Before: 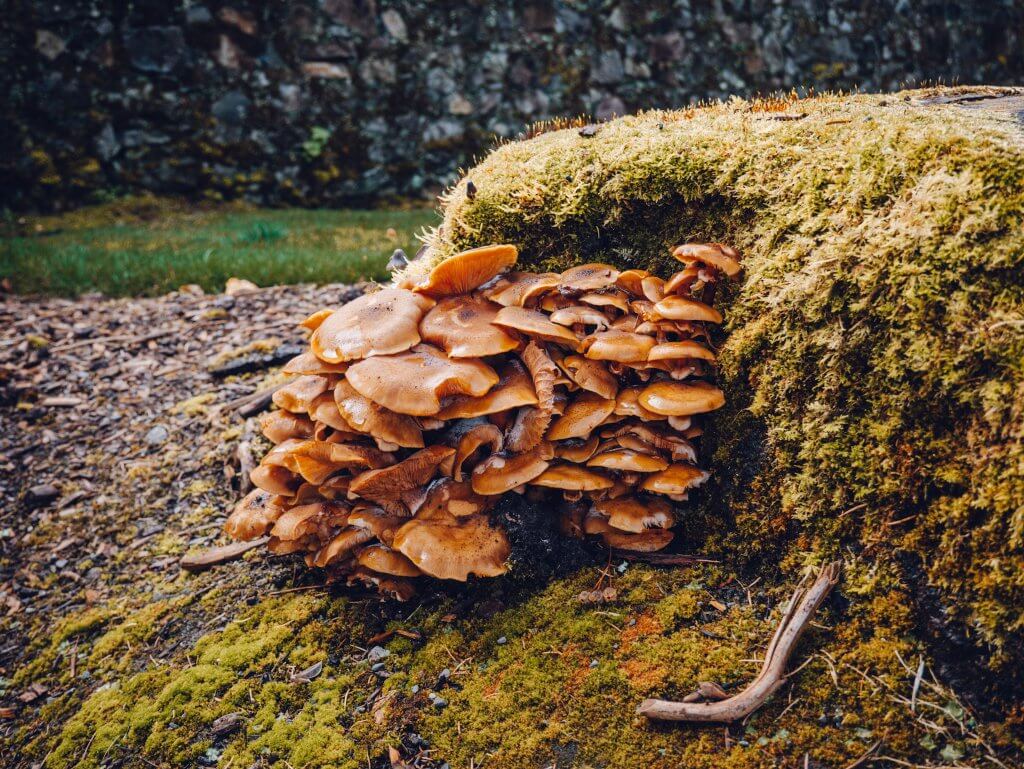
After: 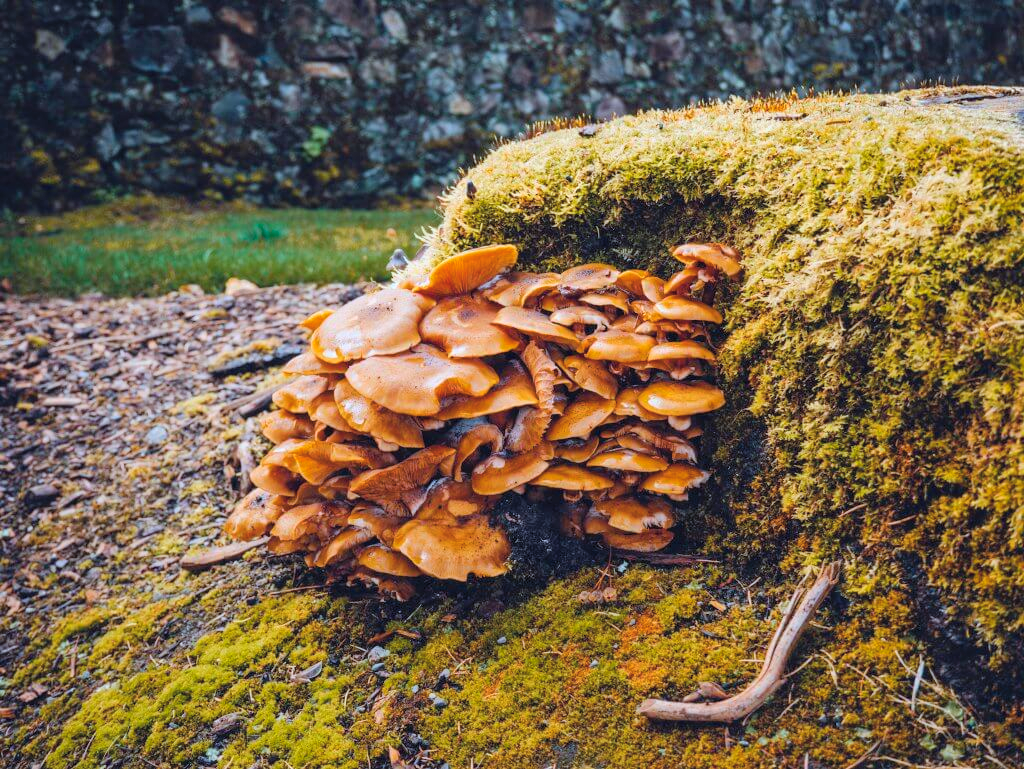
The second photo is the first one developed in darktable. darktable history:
contrast brightness saturation: brightness 0.15
color correction: highlights a* -4.18, highlights b* -10.81
color balance rgb: perceptual saturation grading › global saturation 25%, global vibrance 20%
